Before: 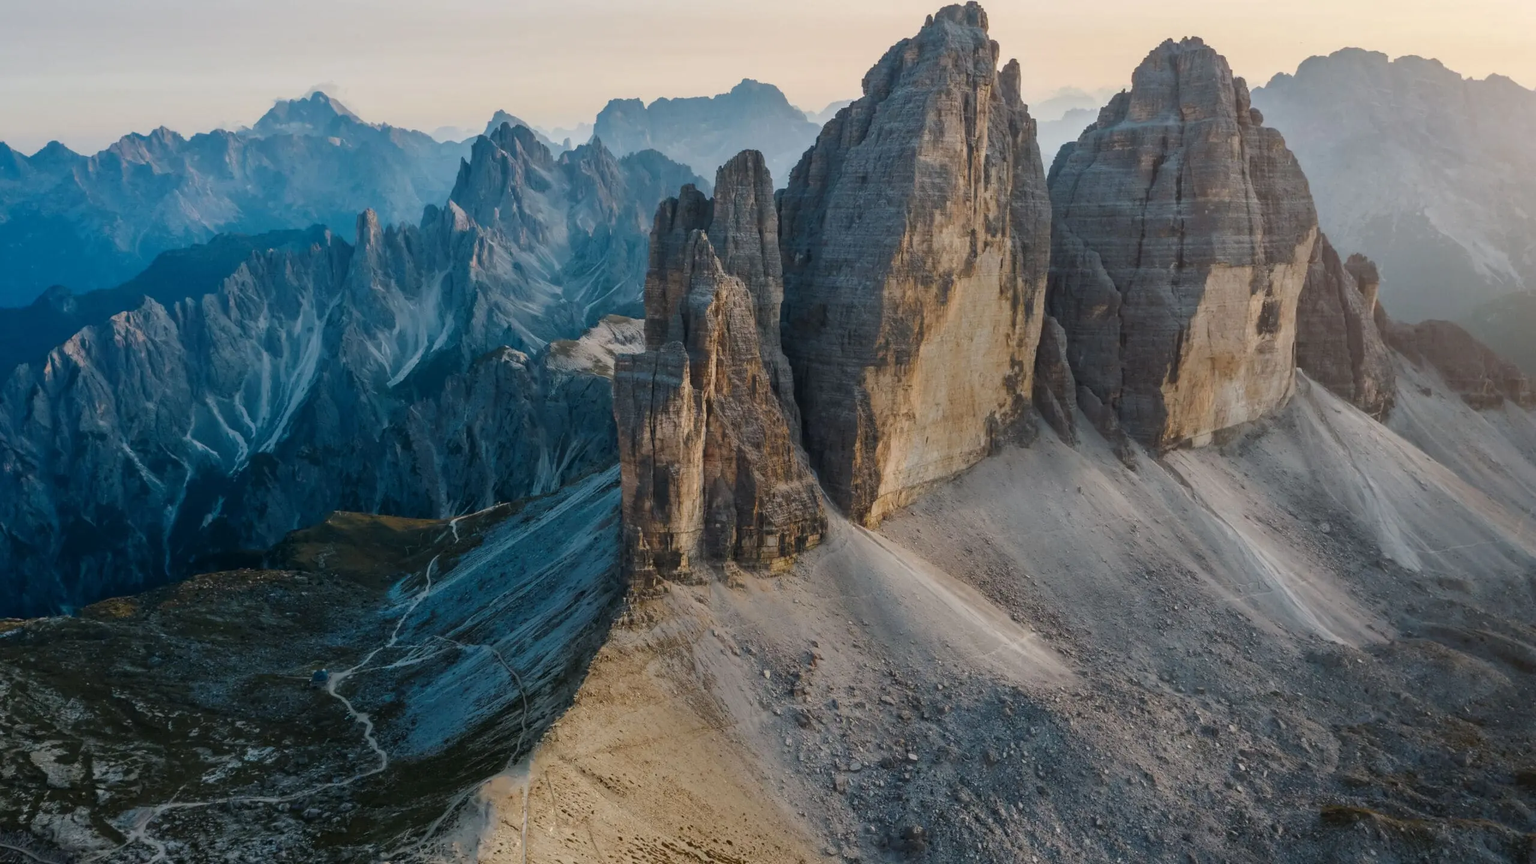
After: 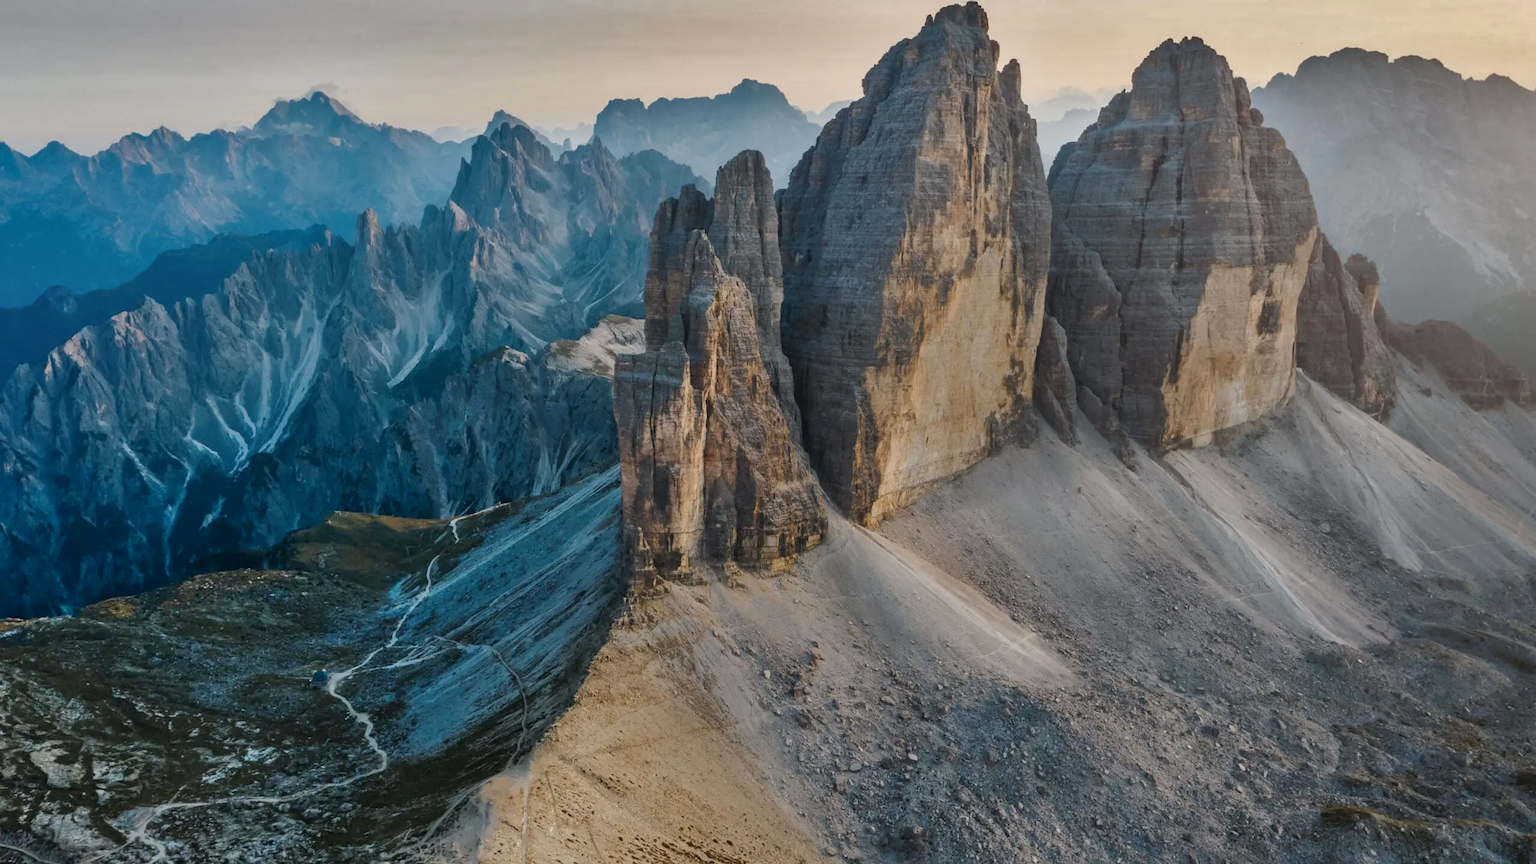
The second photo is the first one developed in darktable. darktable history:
shadows and highlights: white point adjustment 0.096, highlights -69.39, soften with gaussian
